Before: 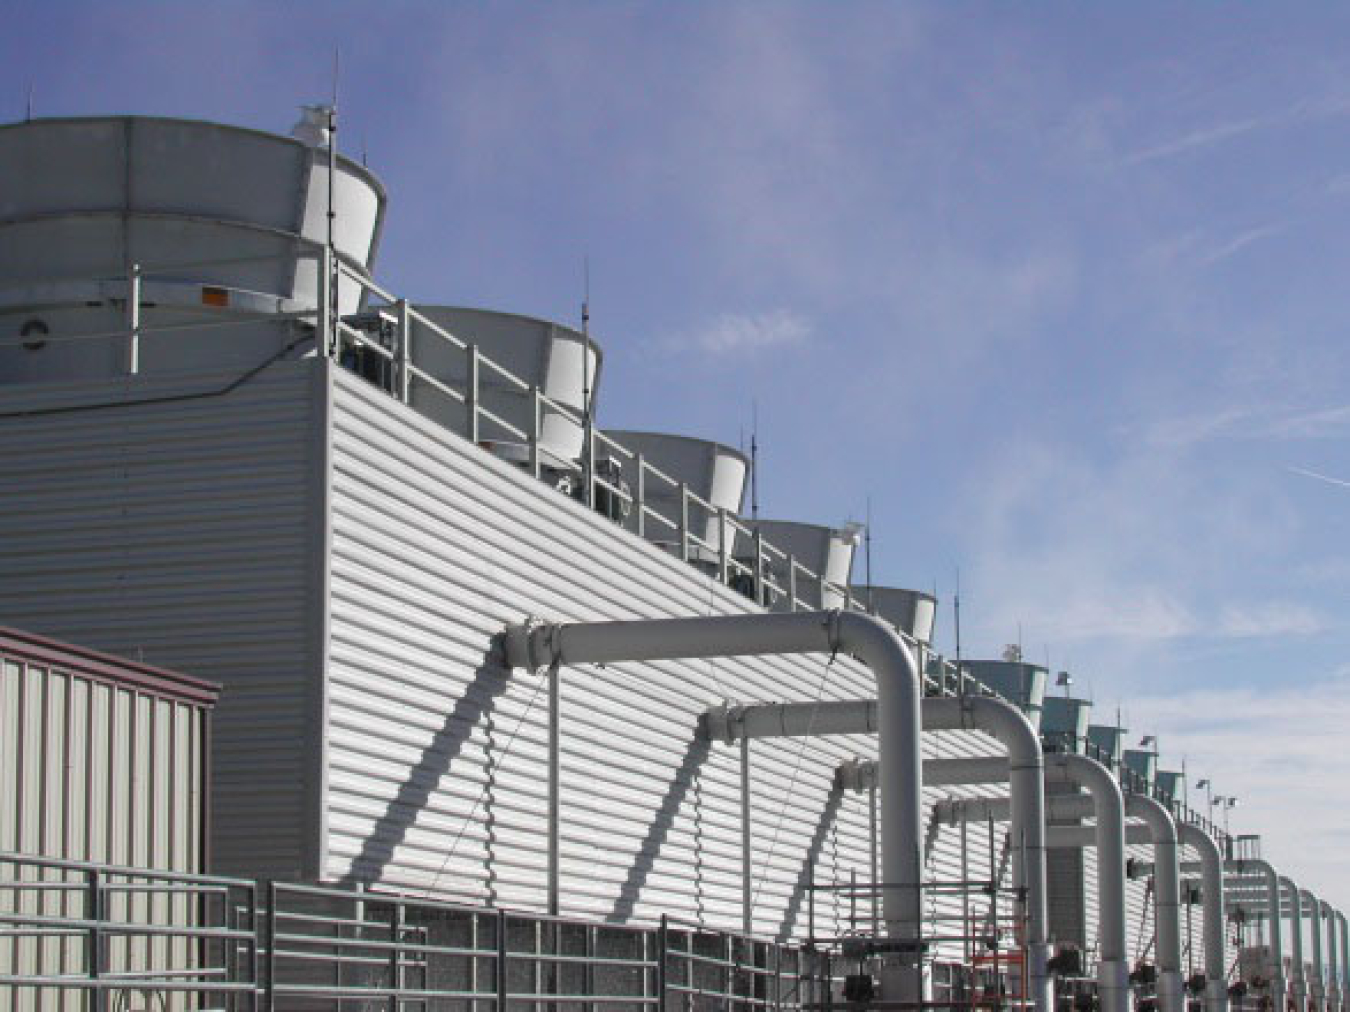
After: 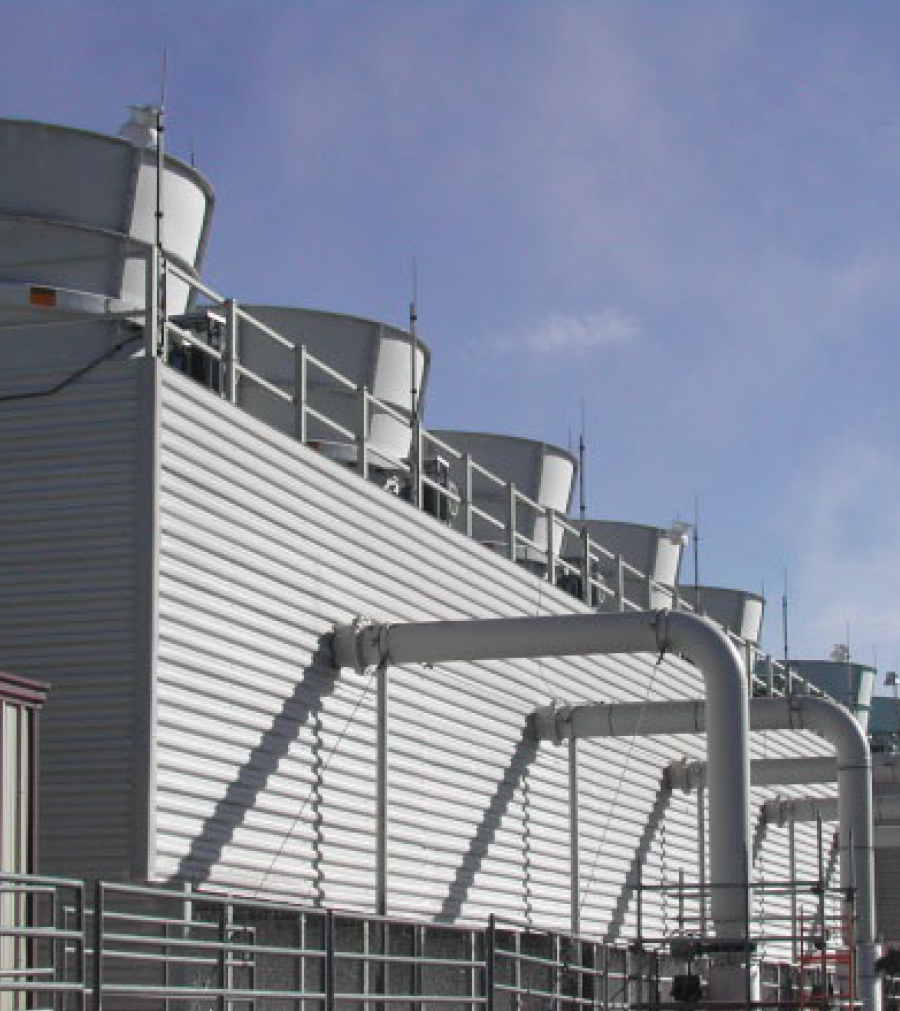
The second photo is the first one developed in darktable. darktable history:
tone equalizer: smoothing diameter 2.15%, edges refinement/feathering 15.65, mask exposure compensation -1.57 EV, filter diffusion 5
crop and rotate: left 12.754%, right 20.547%
